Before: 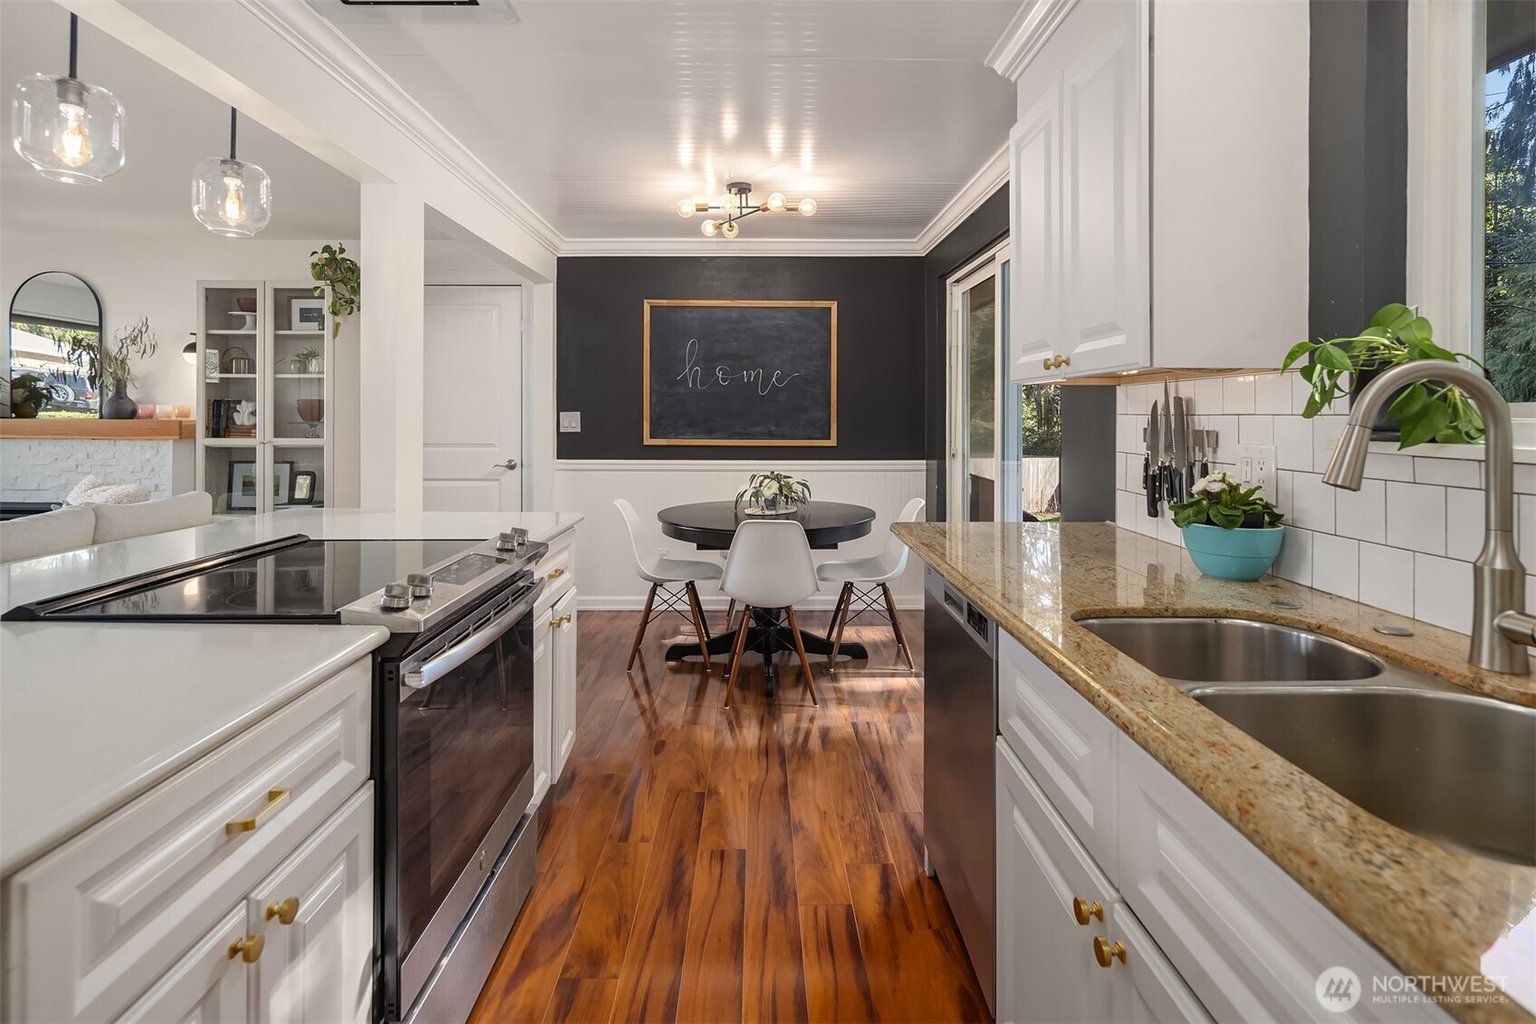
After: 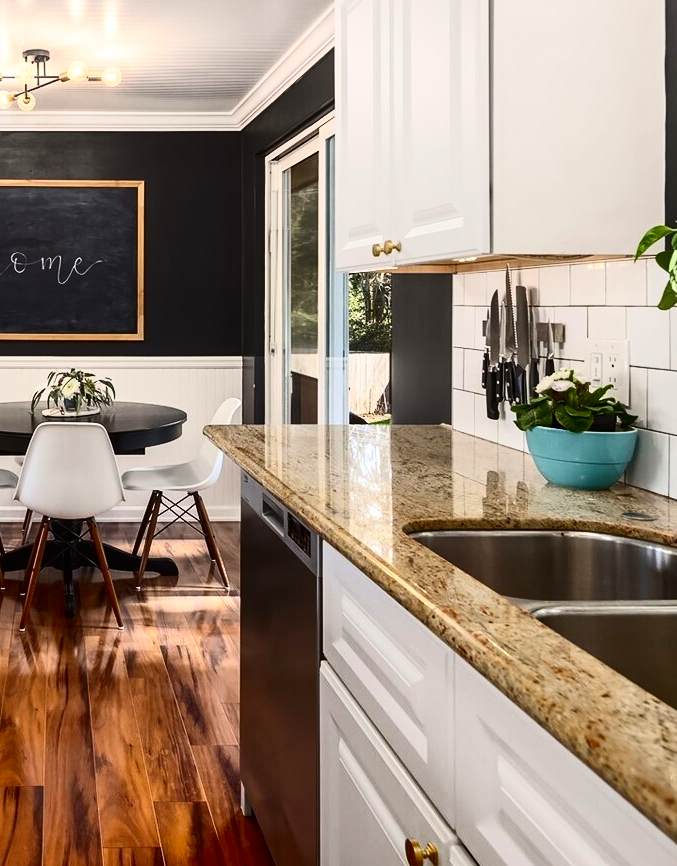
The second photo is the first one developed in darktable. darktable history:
crop: left 46.016%, top 13.473%, right 14.042%, bottom 9.923%
contrast brightness saturation: contrast 0.415, brightness 0.052, saturation 0.259
